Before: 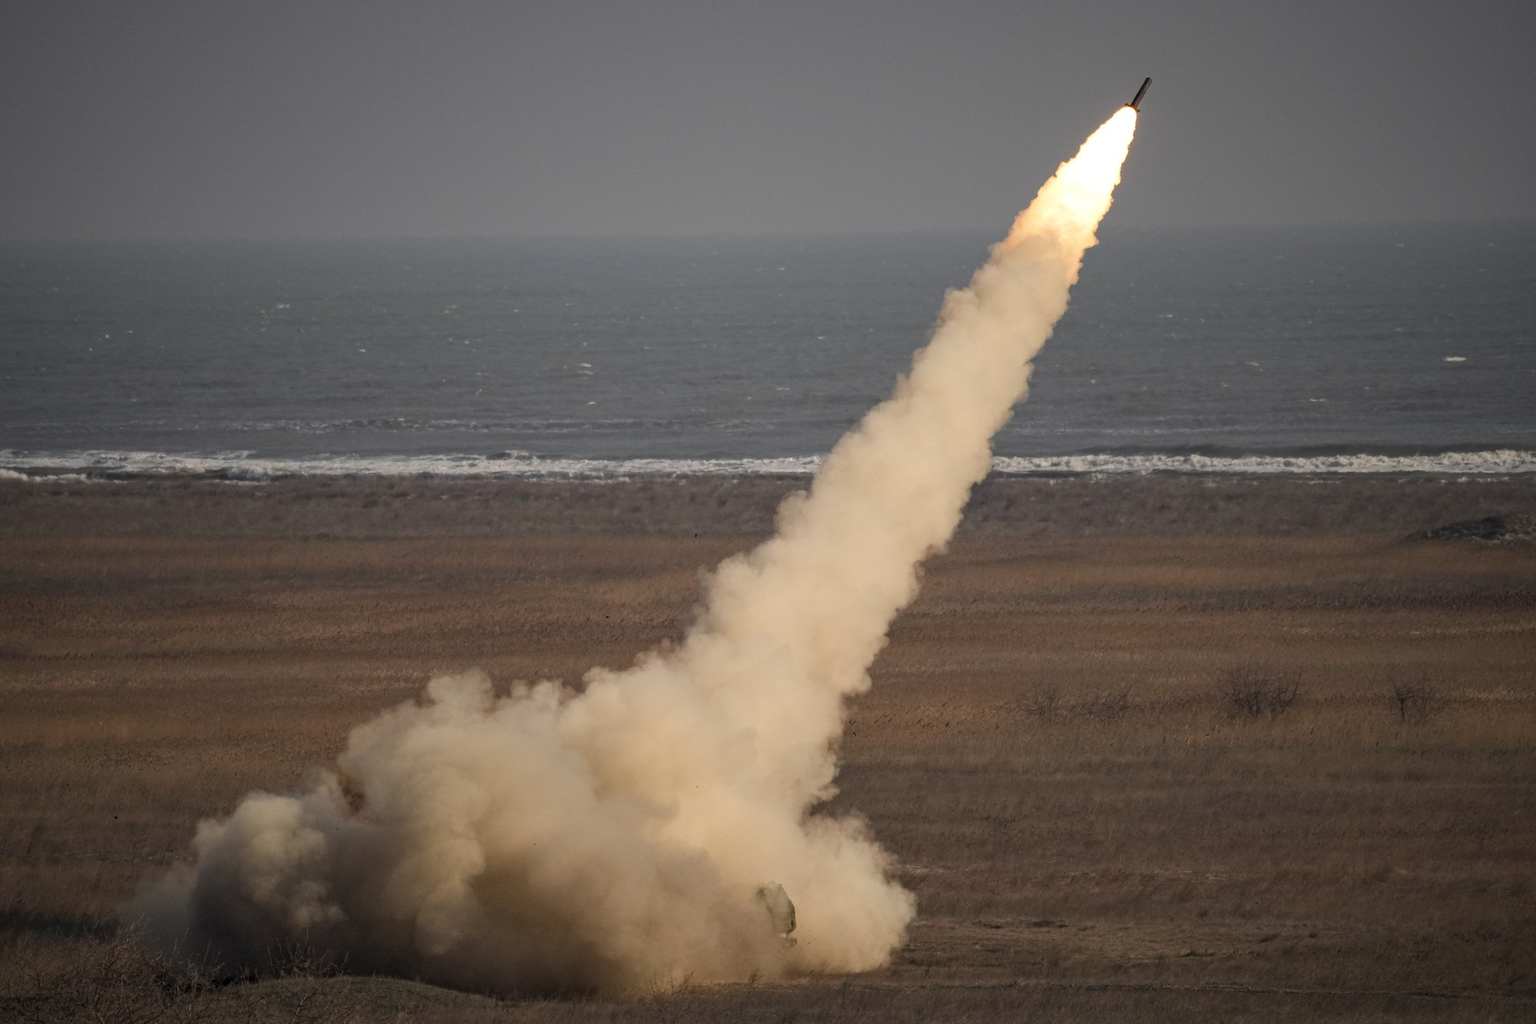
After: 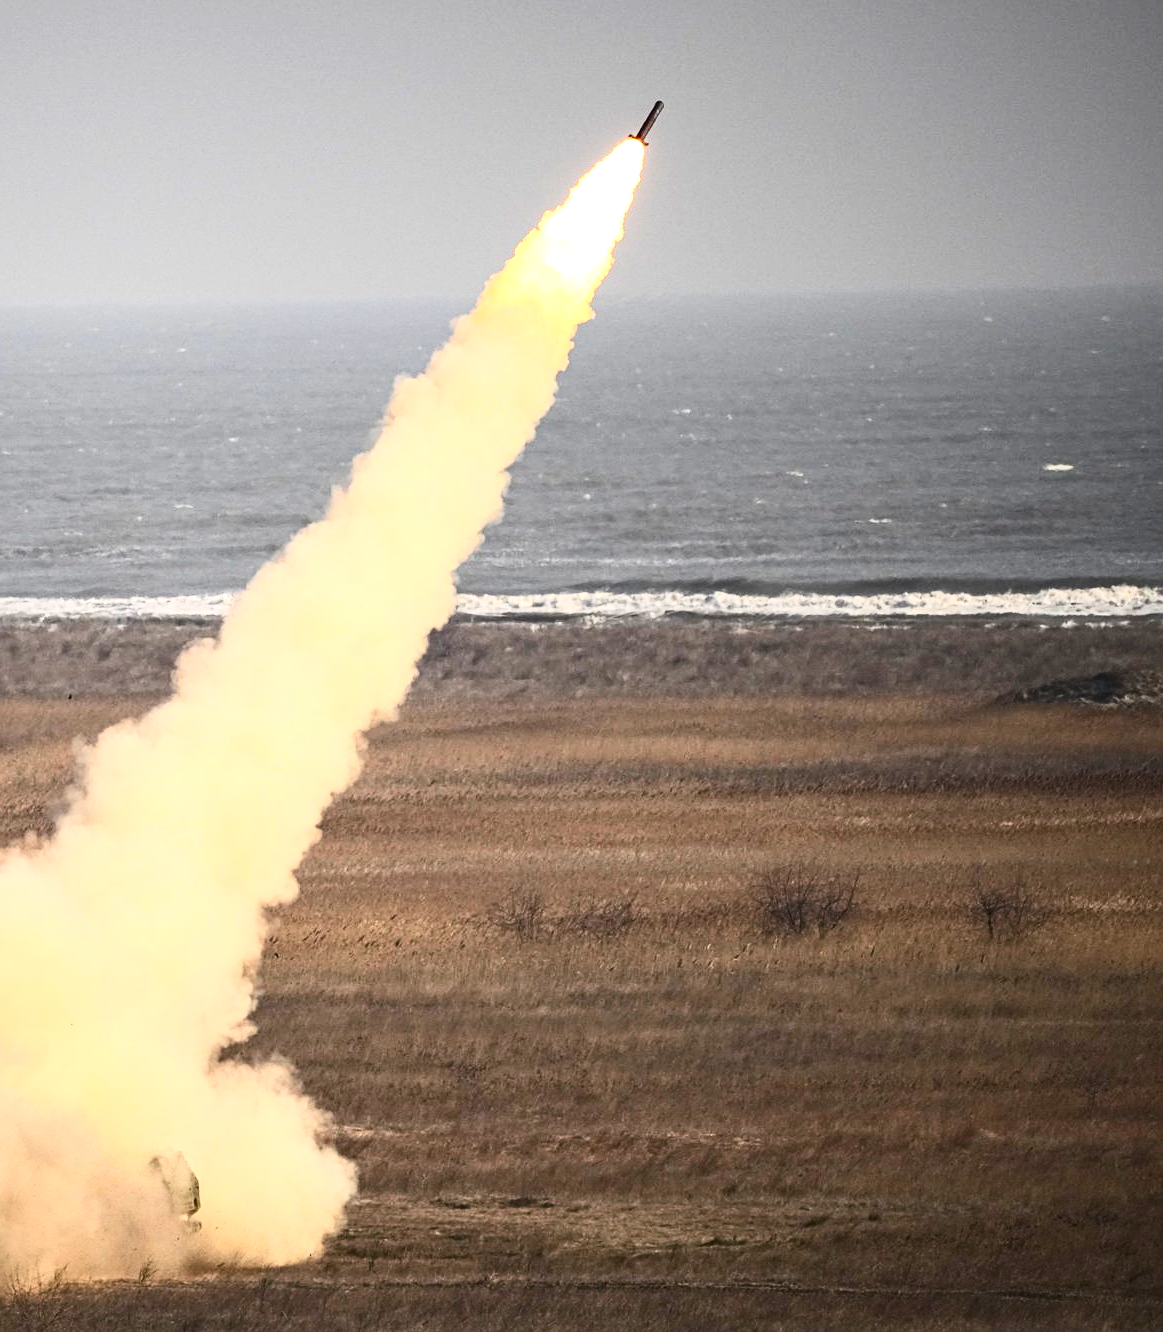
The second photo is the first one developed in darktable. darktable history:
sharpen: amount 0.213
color correction: highlights b* -0.027
contrast brightness saturation: contrast 0.399, brightness 0.113, saturation 0.214
crop: left 41.829%
exposure: exposure 1 EV, compensate highlight preservation false
